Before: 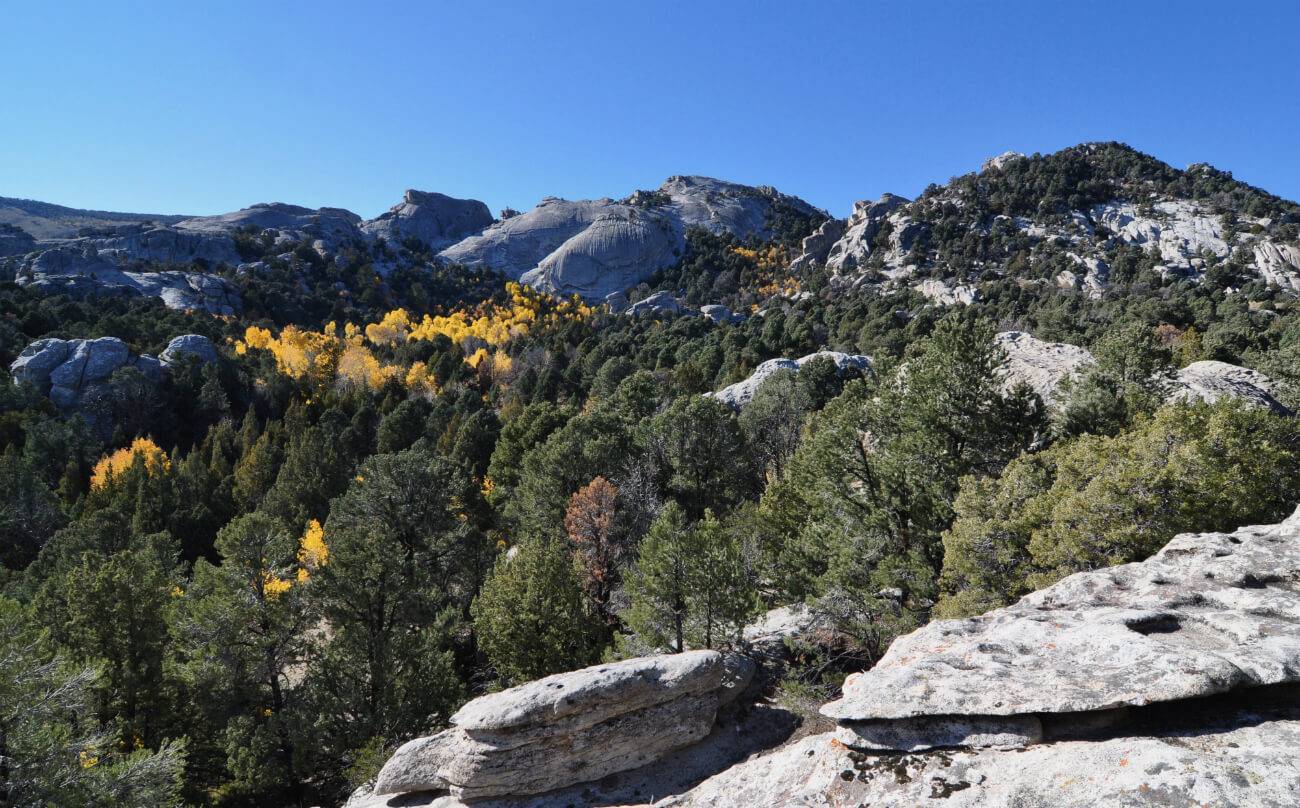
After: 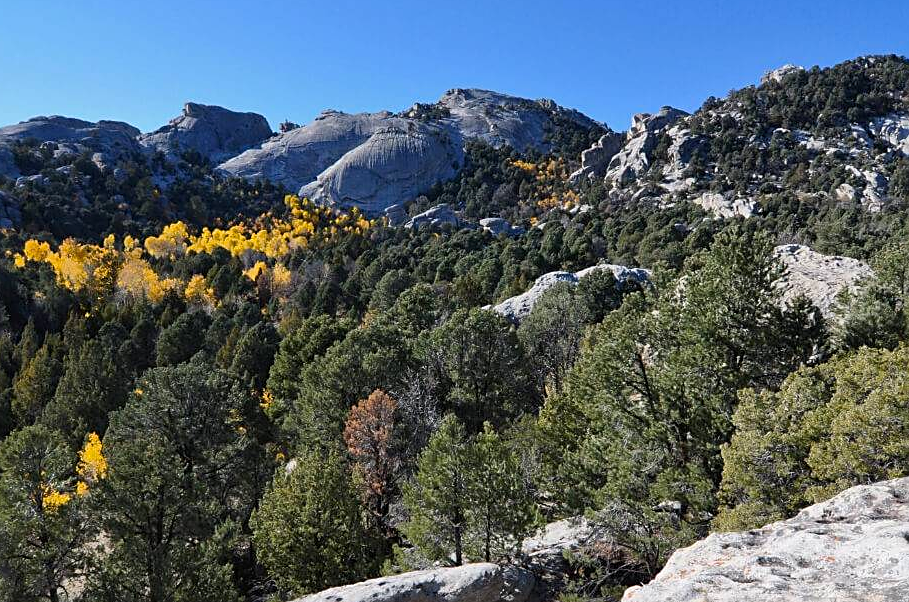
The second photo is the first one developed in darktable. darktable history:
color balance rgb: perceptual saturation grading › global saturation 15.074%
sharpen: on, module defaults
crop and rotate: left 17.07%, top 10.868%, right 12.966%, bottom 14.571%
tone equalizer: edges refinement/feathering 500, mask exposure compensation -1.57 EV, preserve details no
